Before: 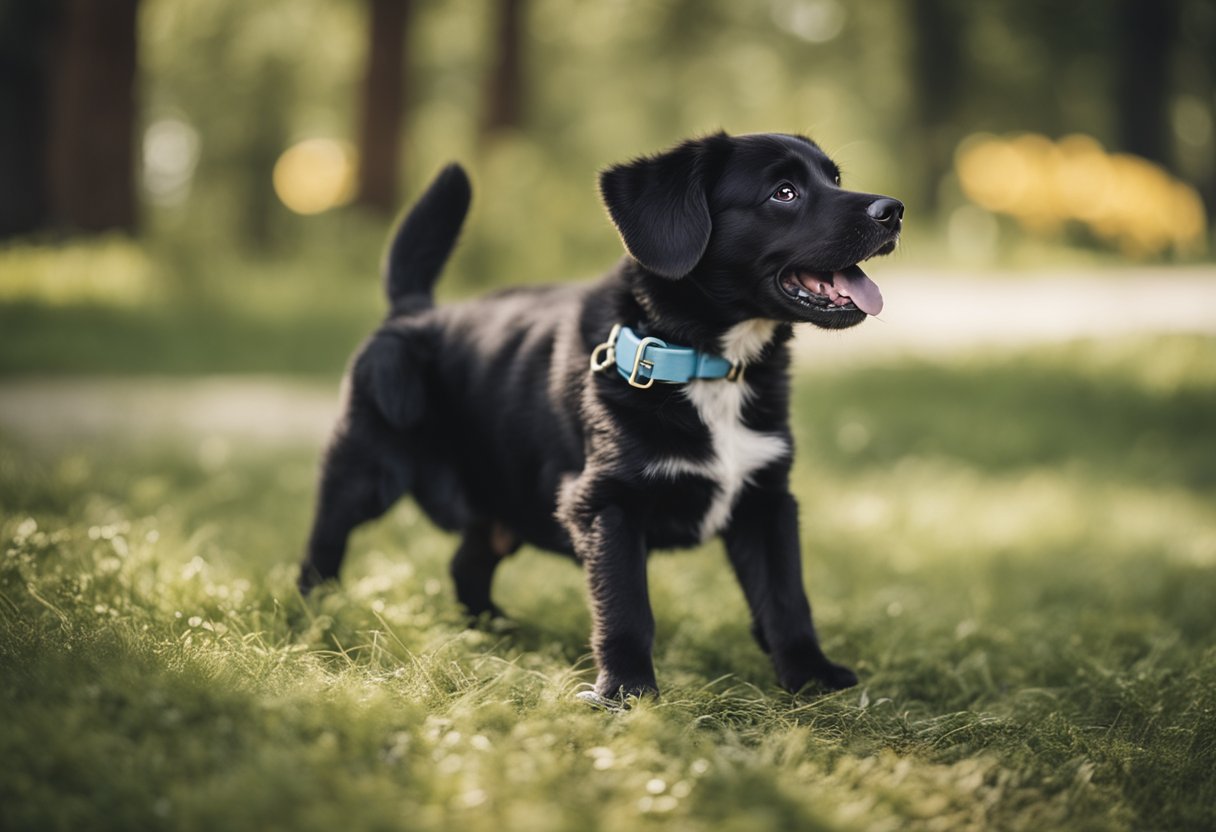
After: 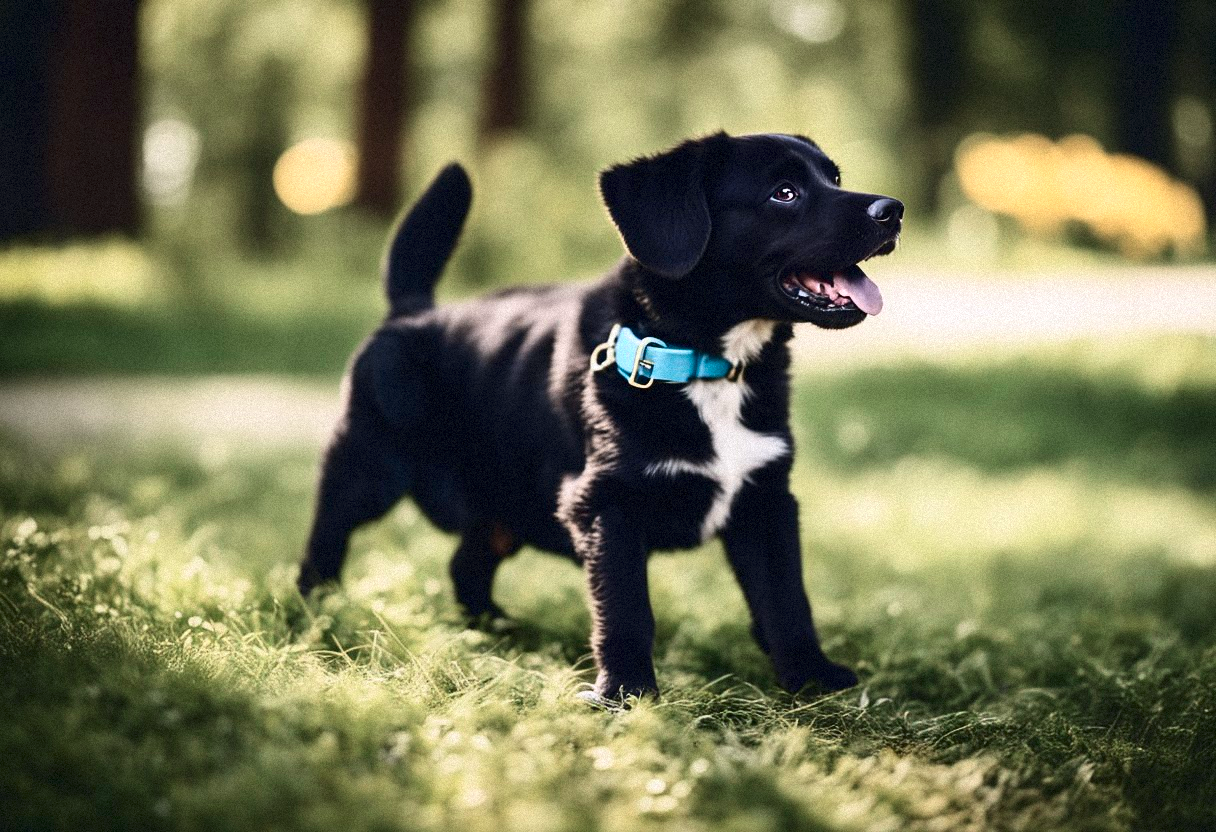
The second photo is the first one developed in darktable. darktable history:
grain: mid-tones bias 0%
tone curve: curves: ch0 [(0, 0) (0.236, 0.124) (0.373, 0.304) (0.542, 0.593) (0.737, 0.873) (1, 1)]; ch1 [(0, 0) (0.399, 0.328) (0.488, 0.484) (0.598, 0.624) (1, 1)]; ch2 [(0, 0) (0.448, 0.405) (0.523, 0.511) (0.592, 0.59) (1, 1)], color space Lab, independent channels, preserve colors none
